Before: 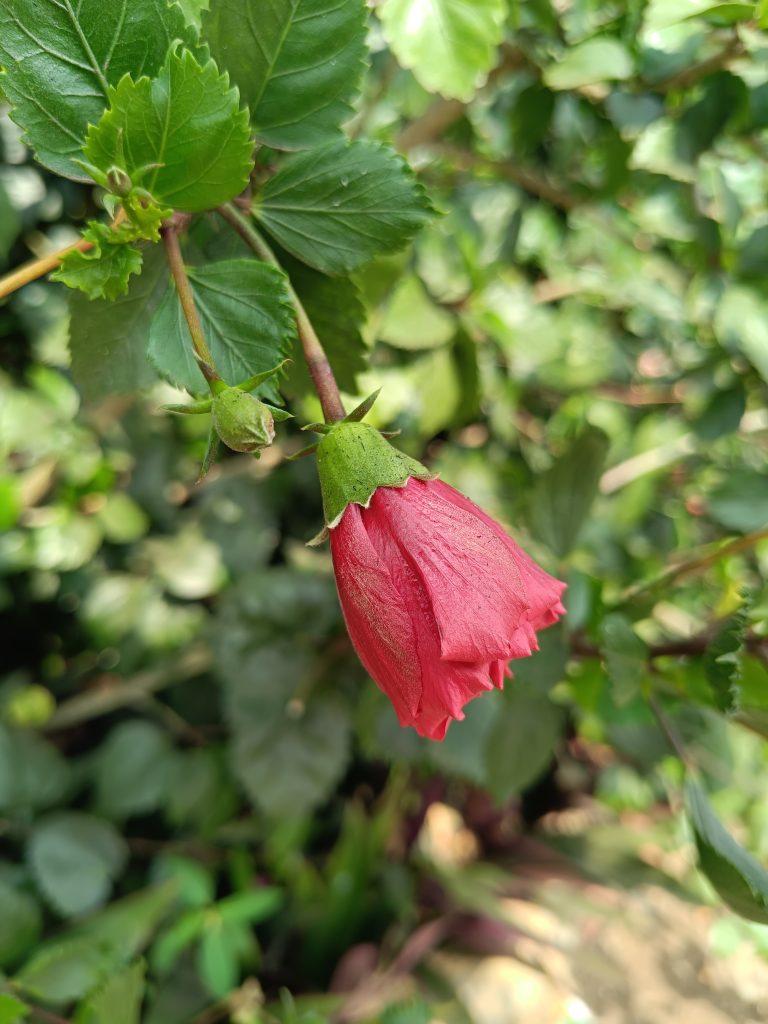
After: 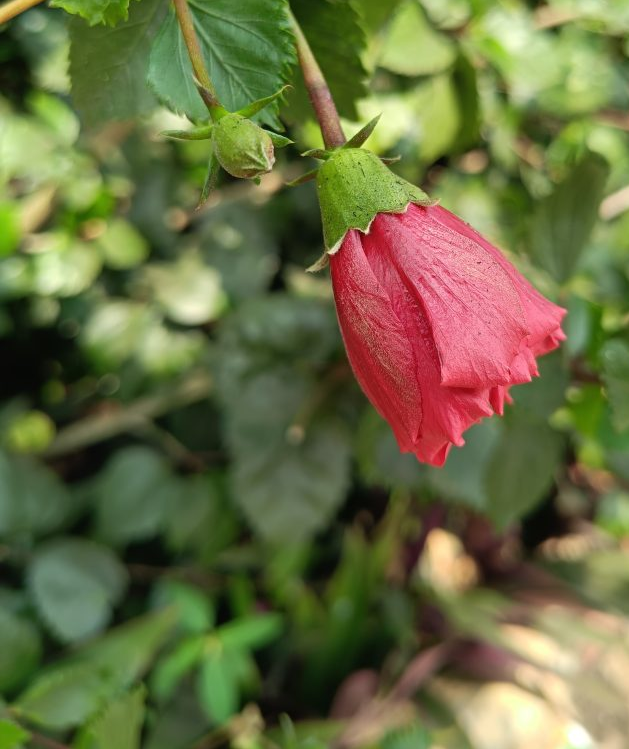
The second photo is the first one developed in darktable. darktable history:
crop: top 26.849%, right 18.059%
